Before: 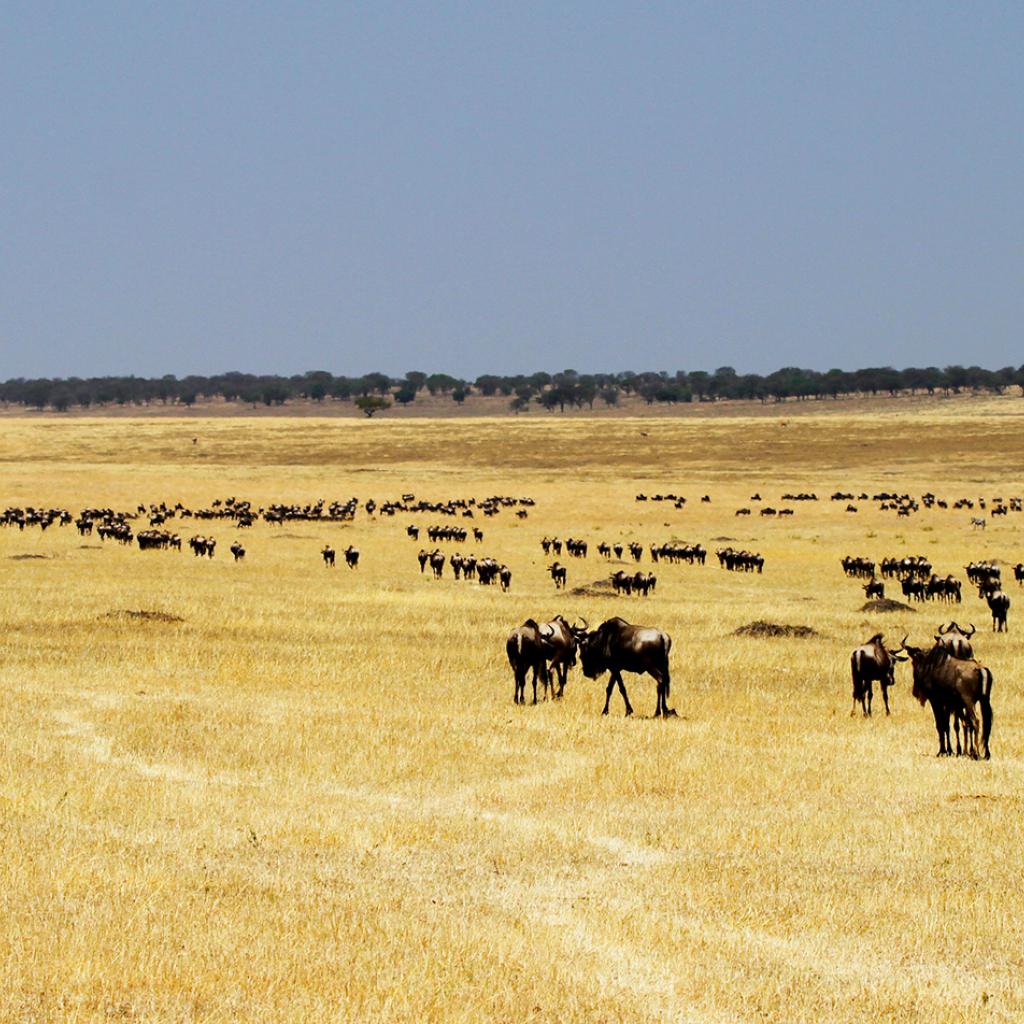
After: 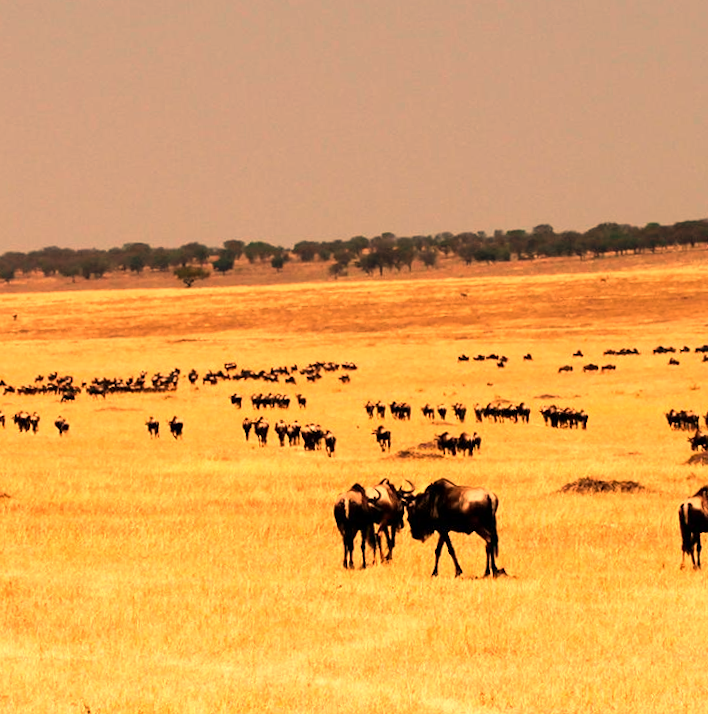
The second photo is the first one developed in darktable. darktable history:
rotate and perspective: rotation -2°, crop left 0.022, crop right 0.978, crop top 0.049, crop bottom 0.951
crop and rotate: left 17.046%, top 10.659%, right 12.989%, bottom 14.553%
white balance: red 1.467, blue 0.684
